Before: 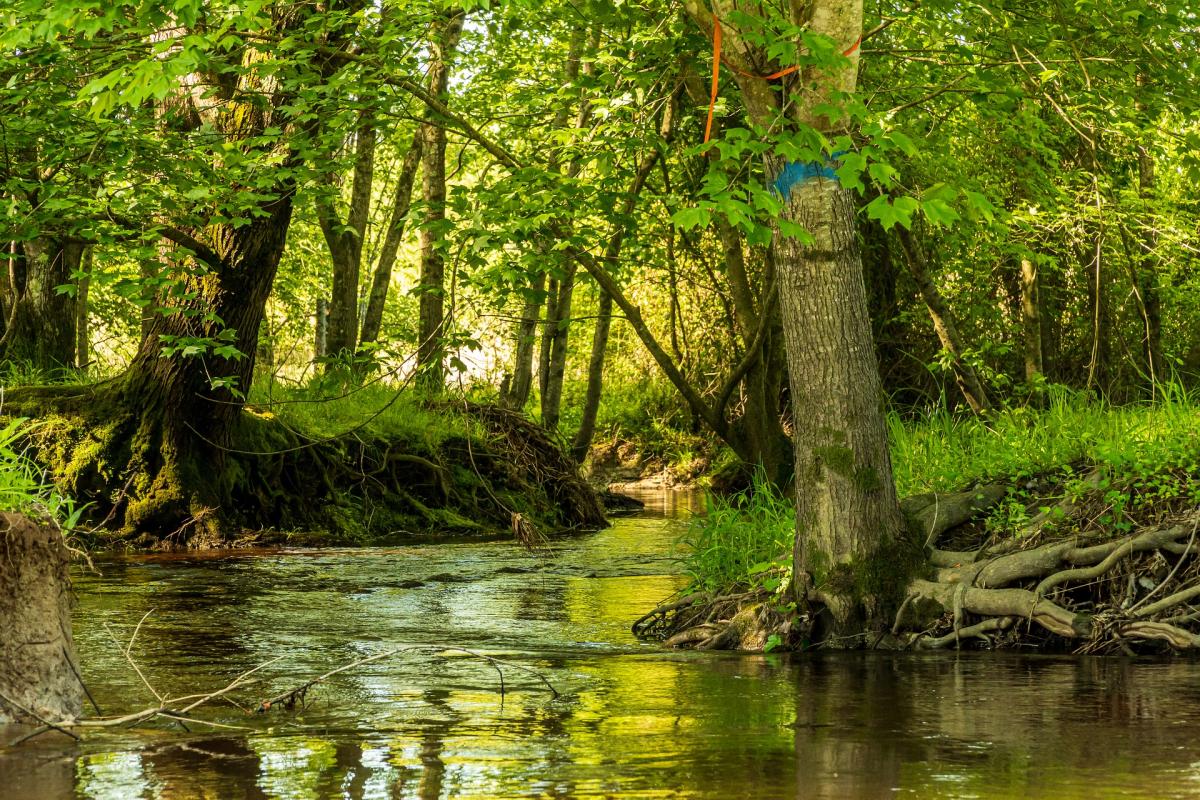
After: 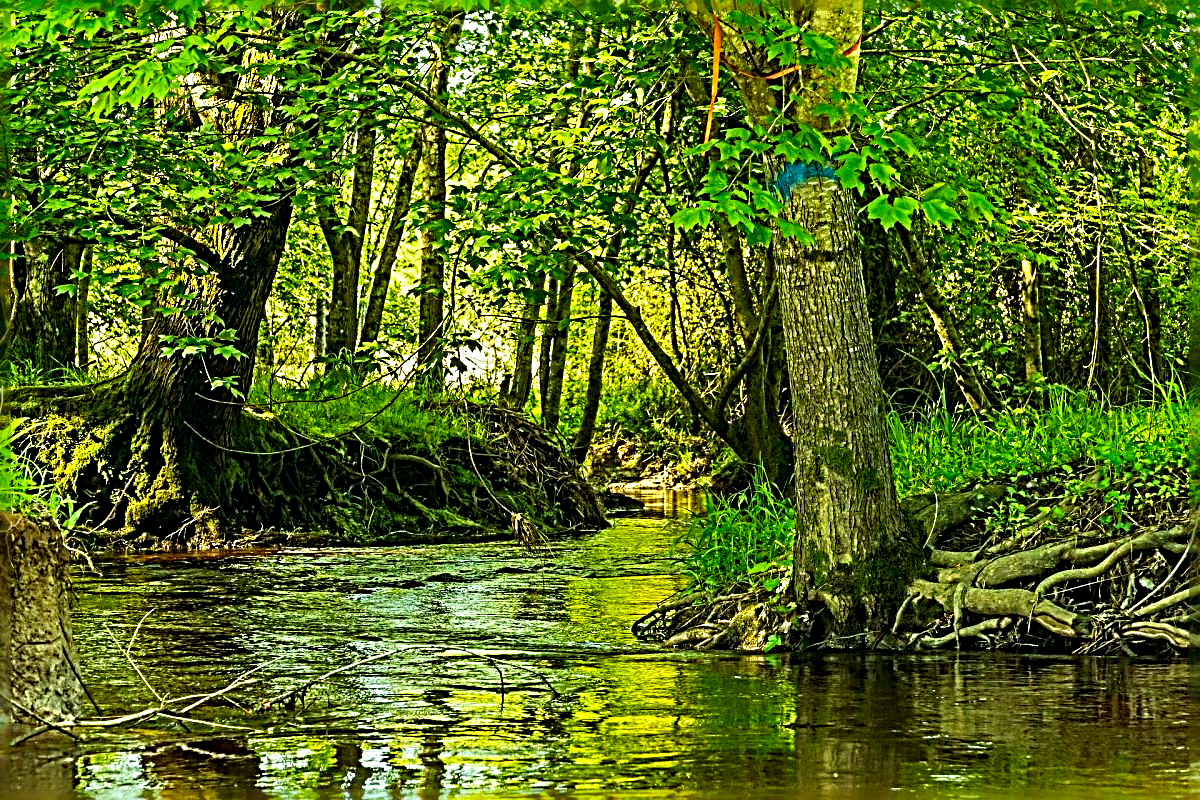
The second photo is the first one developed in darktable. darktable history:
sharpen: radius 4.004, amount 1.986
color correction: highlights a* -7.52, highlights b* 1.43, shadows a* -2.83, saturation 1.4
